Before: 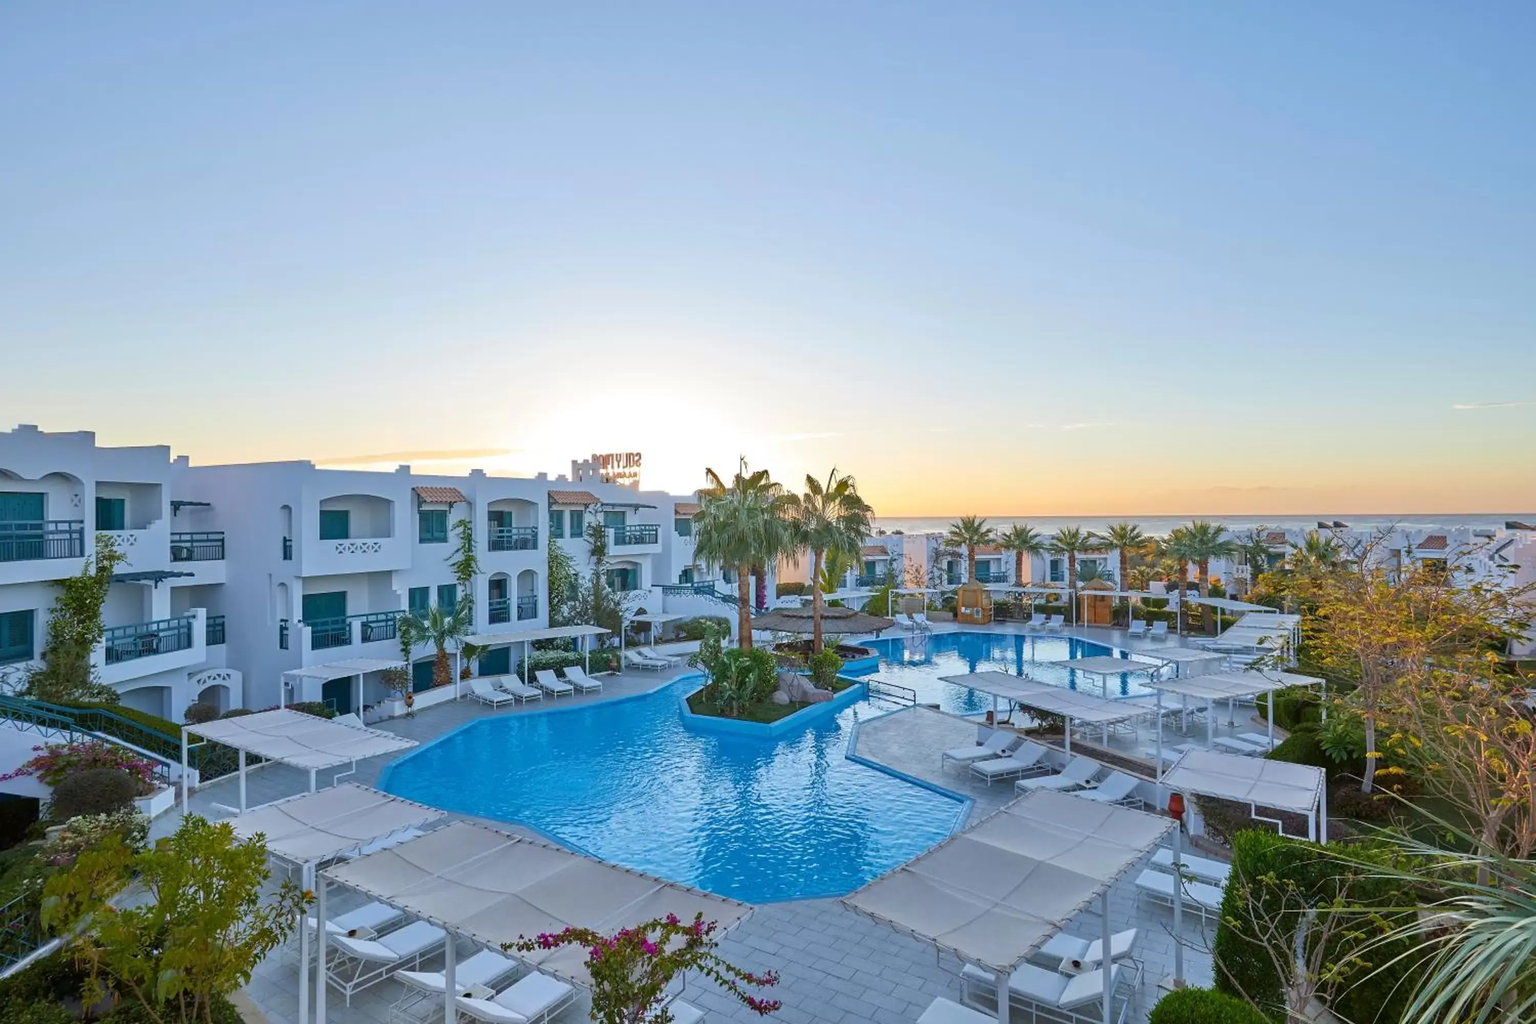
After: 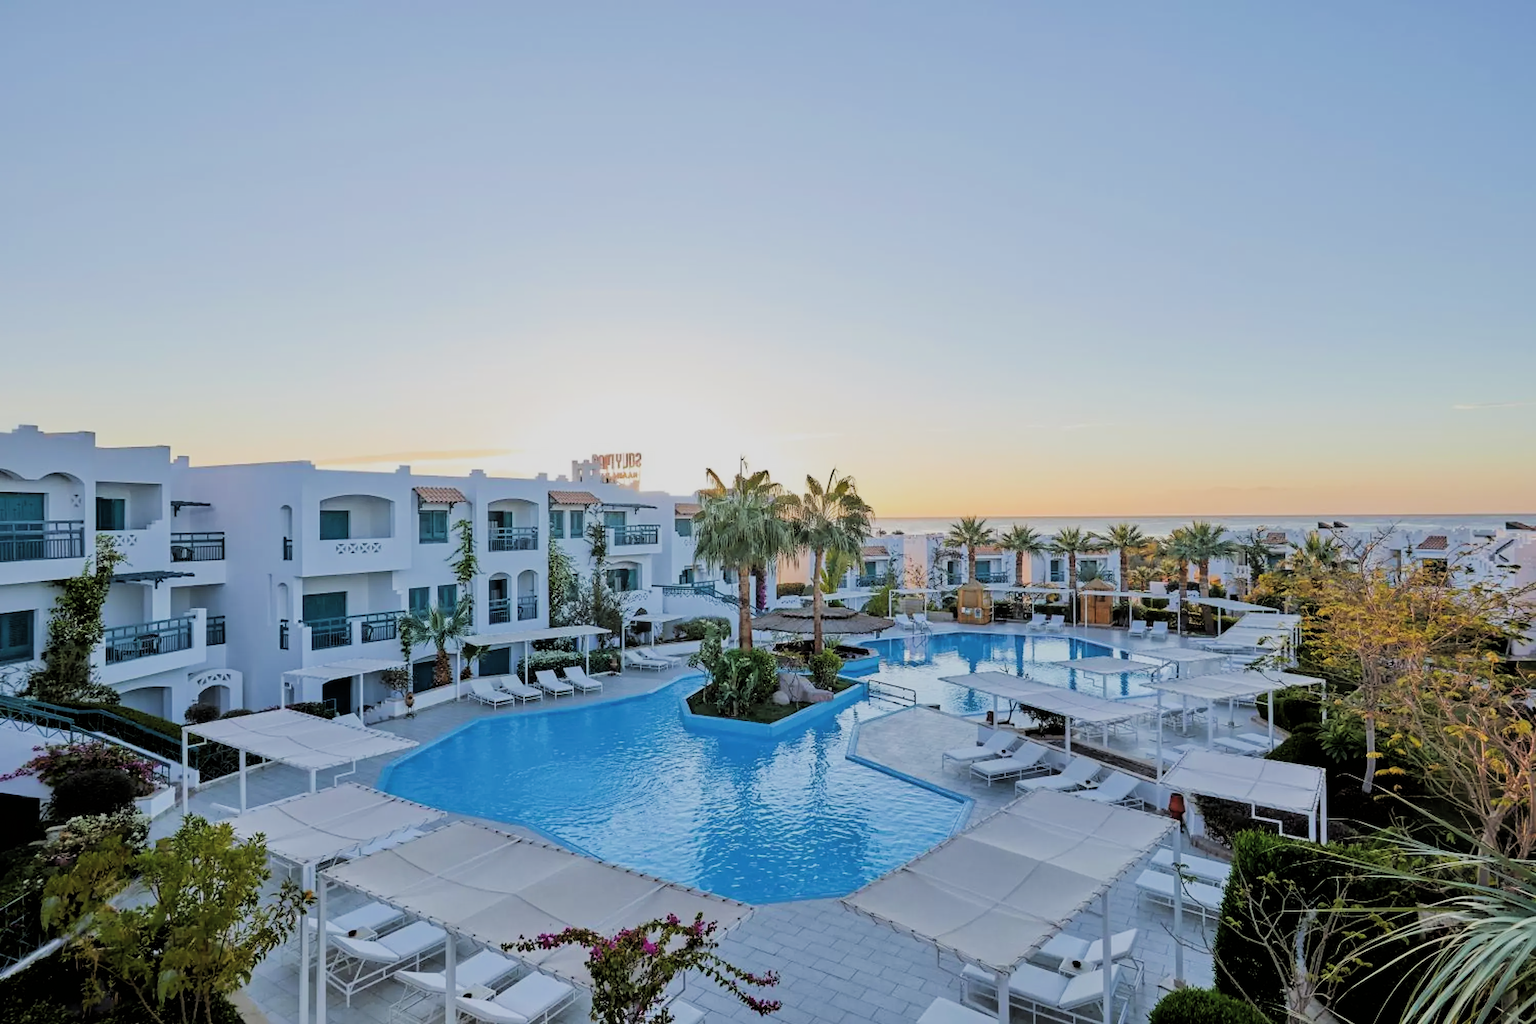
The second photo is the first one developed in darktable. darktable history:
exposure: black level correction -0.01, exposure 0.07 EV, compensate exposure bias true, compensate highlight preservation false
filmic rgb: black relative exposure -2.79 EV, white relative exposure 4.56 EV, hardness 1.76, contrast 1.257
